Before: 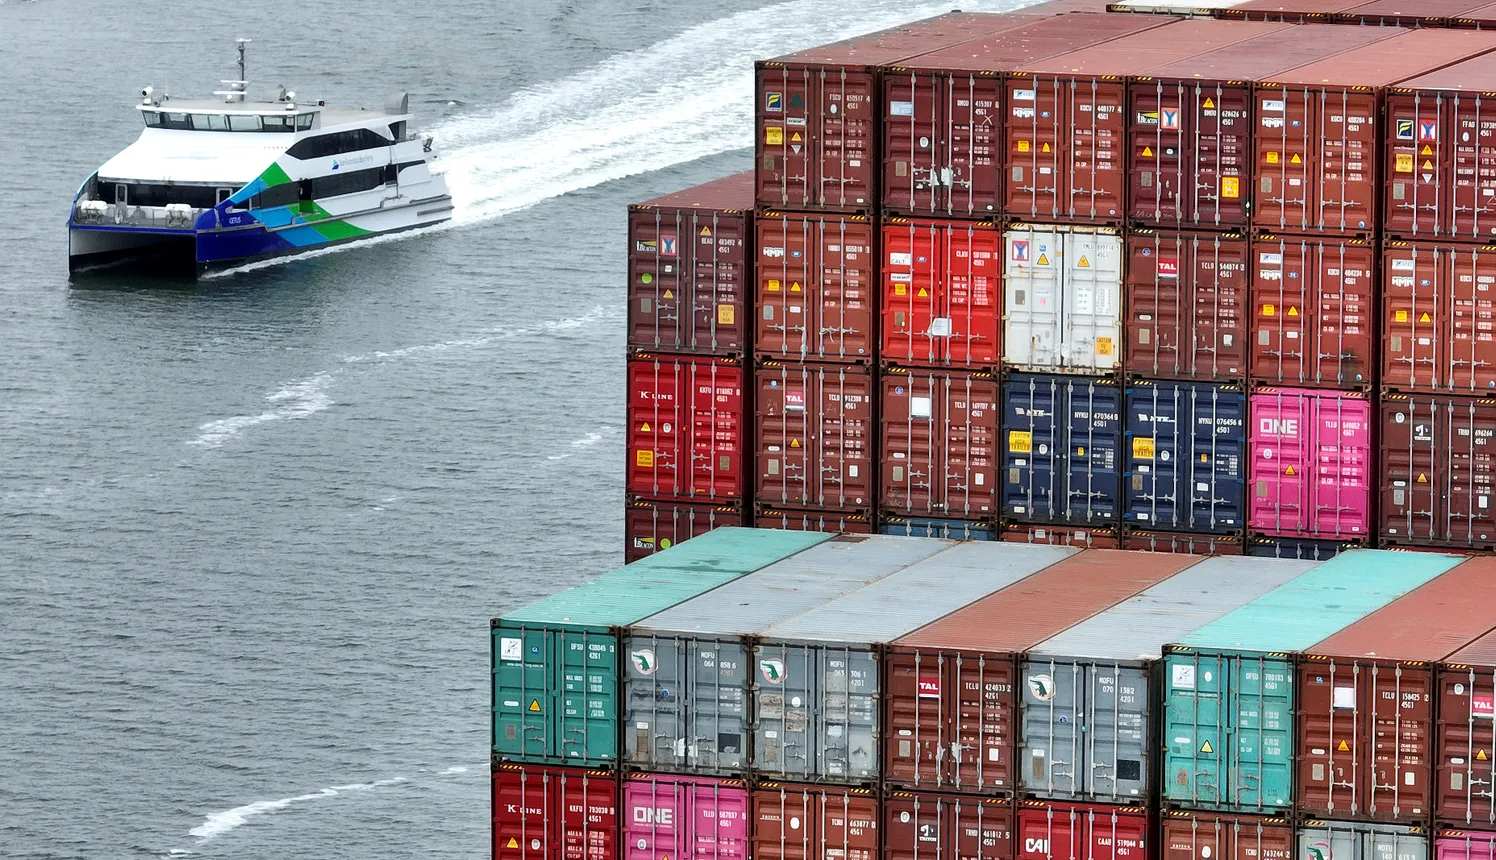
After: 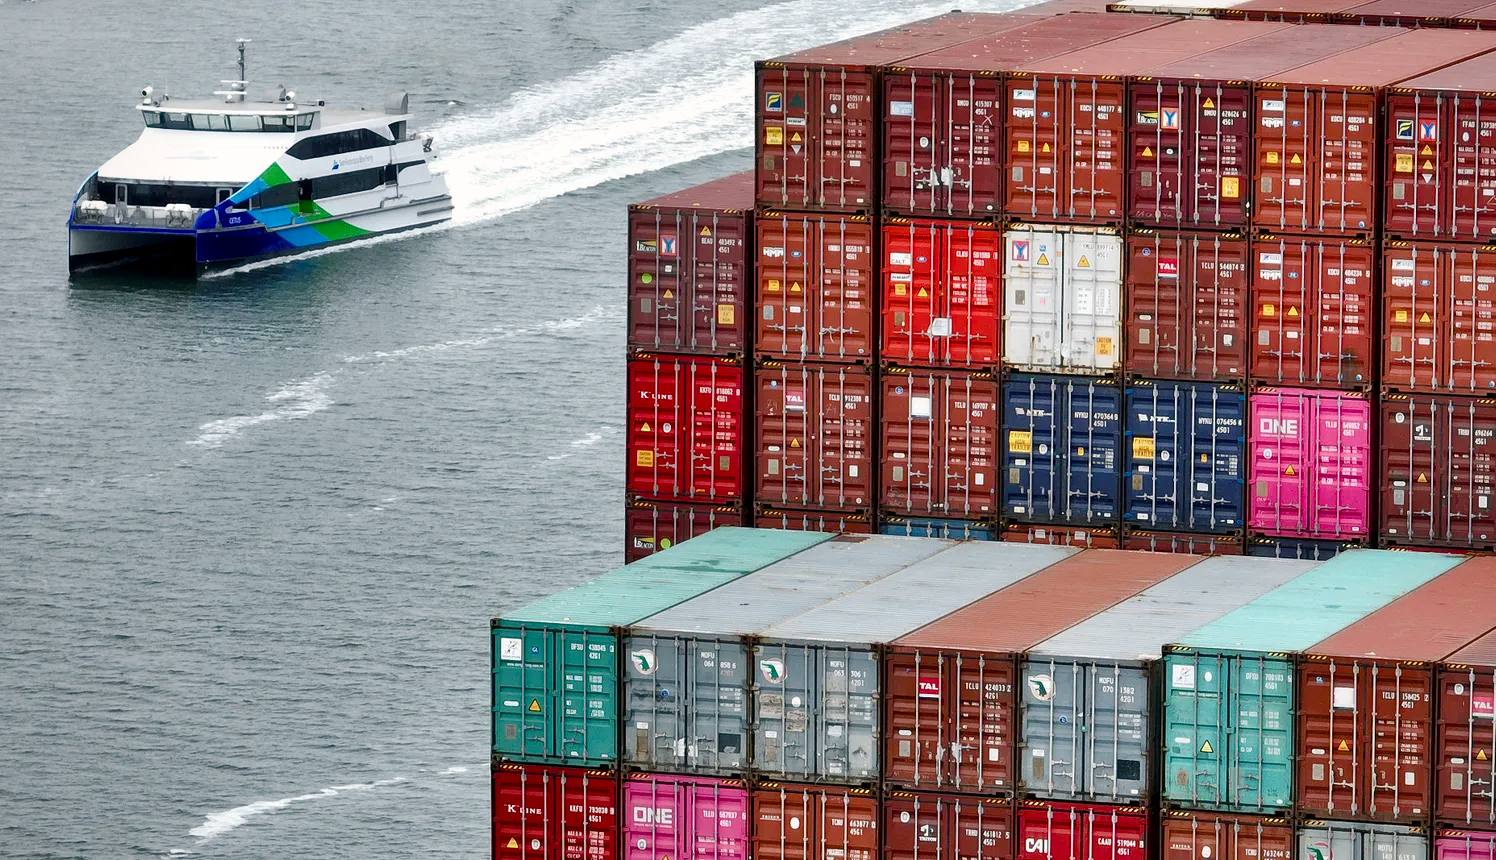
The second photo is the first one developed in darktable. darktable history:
color balance rgb: shadows lift › chroma 0.878%, shadows lift › hue 112.4°, highlights gain › chroma 1.001%, highlights gain › hue 53.85°, perceptual saturation grading › global saturation 20%, perceptual saturation grading › highlights -50.492%, perceptual saturation grading › shadows 30.345%, global vibrance 20%
vignetting: fall-off radius 61.16%, brightness -0.369, saturation 0.005
